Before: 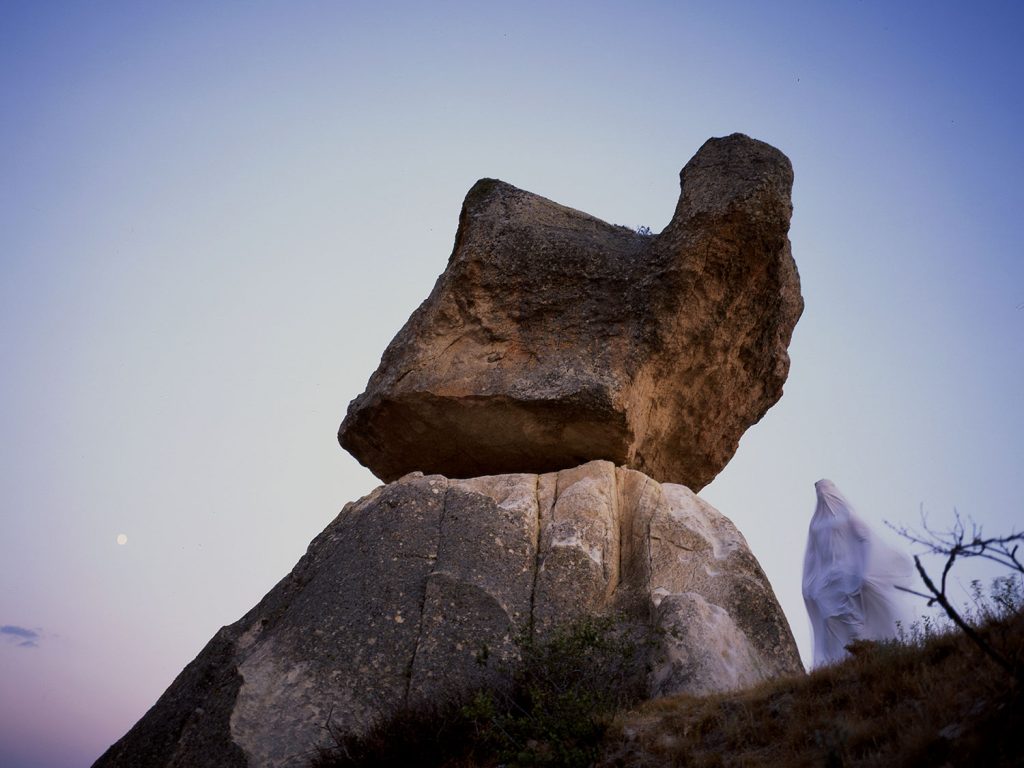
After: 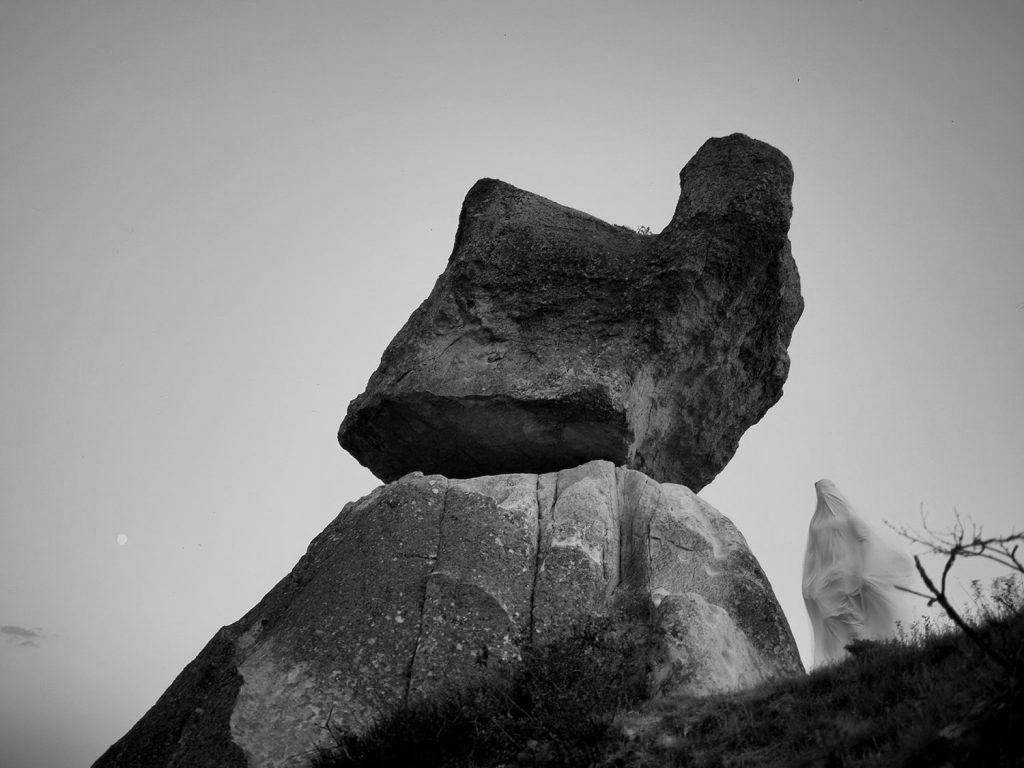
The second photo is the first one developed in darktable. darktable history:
color calibration: output gray [0.253, 0.26, 0.487, 0], illuminant as shot in camera, x 0.358, y 0.373, temperature 4628.91 K
shadows and highlights: soften with gaussian
